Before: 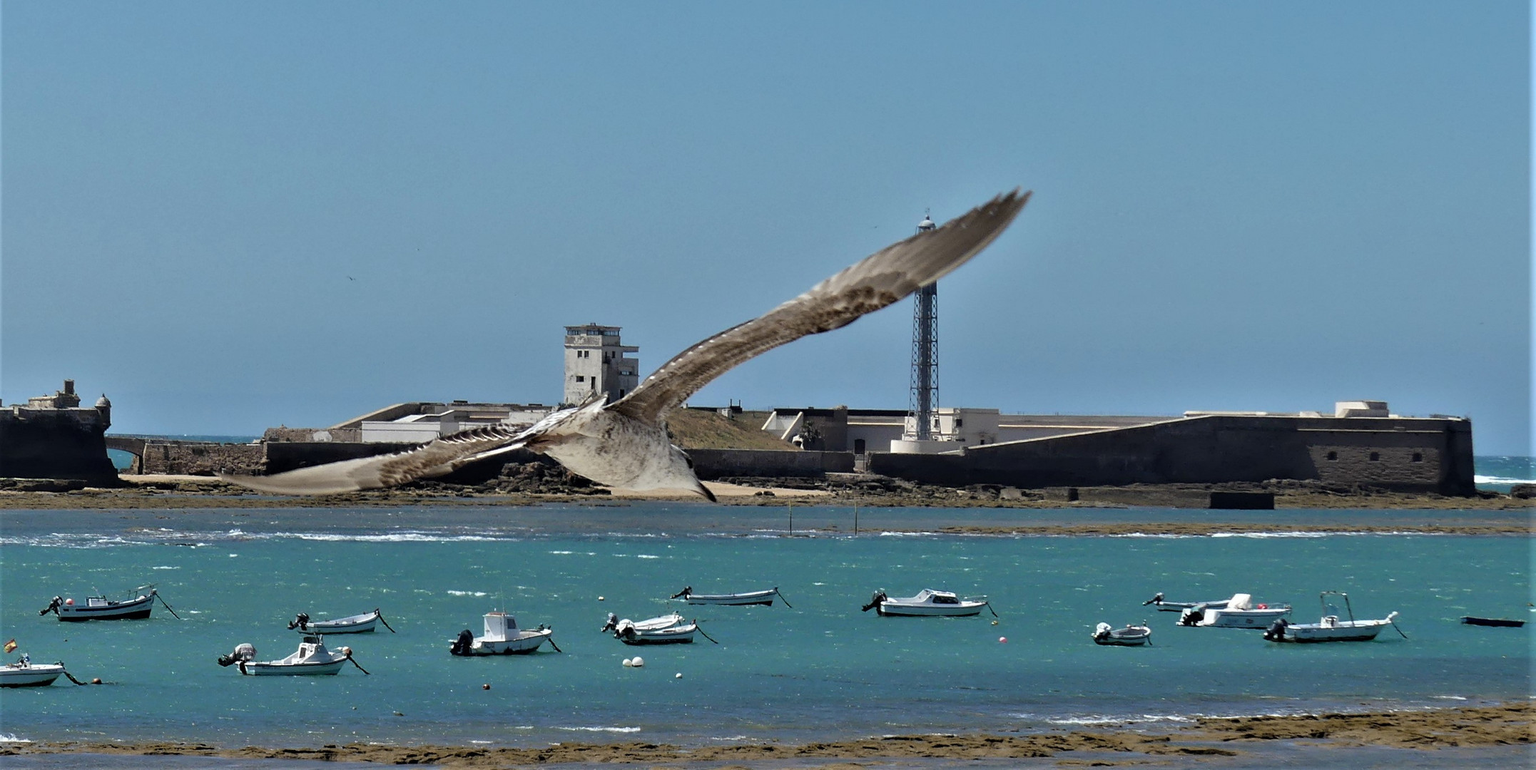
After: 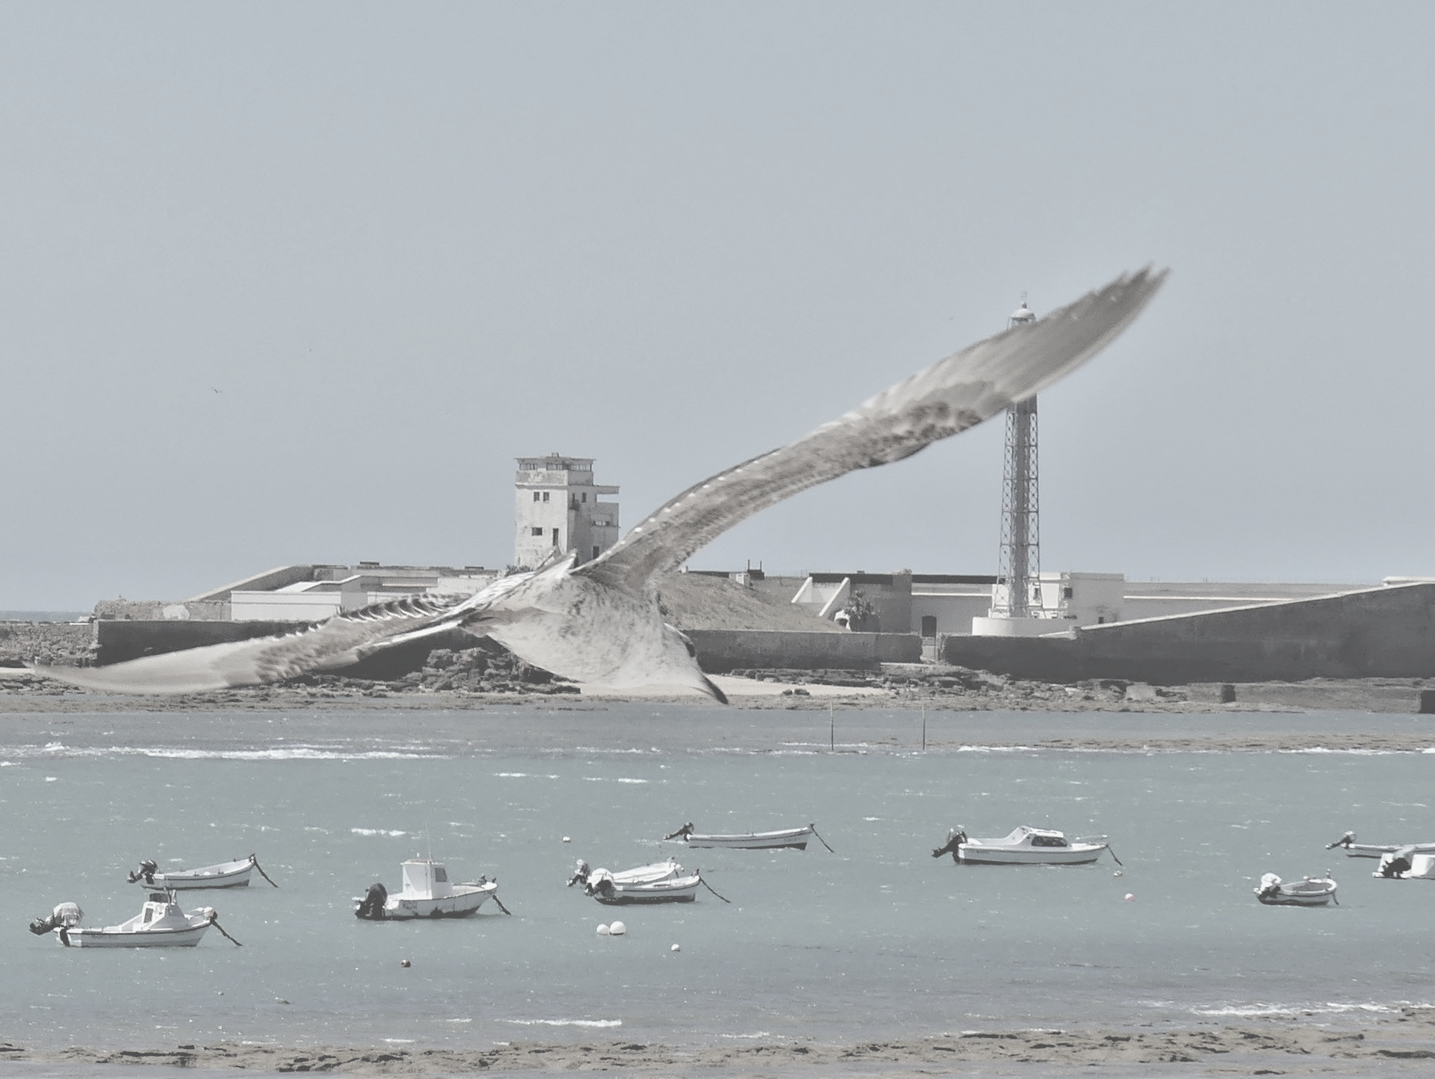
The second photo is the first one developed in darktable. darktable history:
crop and rotate: left 12.851%, right 20.481%
color zones: curves: ch0 [(0, 0.5) (0.143, 0.5) (0.286, 0.456) (0.429, 0.5) (0.571, 0.5) (0.714, 0.5) (0.857, 0.5) (1, 0.5)]; ch1 [(0, 0.5) (0.143, 0.5) (0.286, 0.422) (0.429, 0.5) (0.571, 0.5) (0.714, 0.5) (0.857, 0.5) (1, 0.5)]
contrast brightness saturation: contrast -0.305, brightness 0.739, saturation -0.786
levels: levels [0.101, 0.578, 0.953]
